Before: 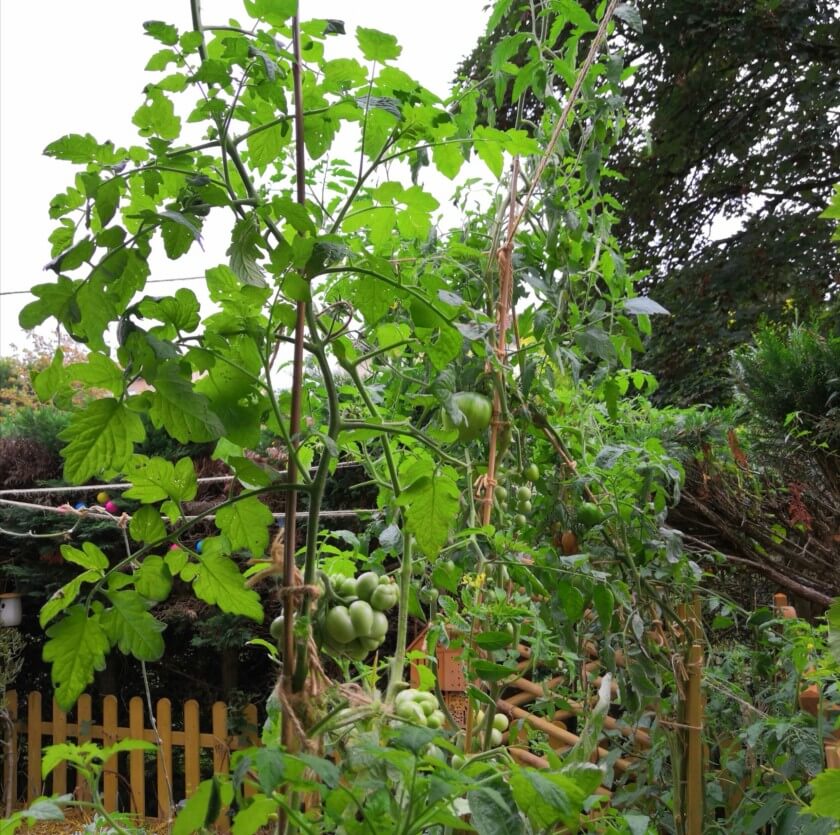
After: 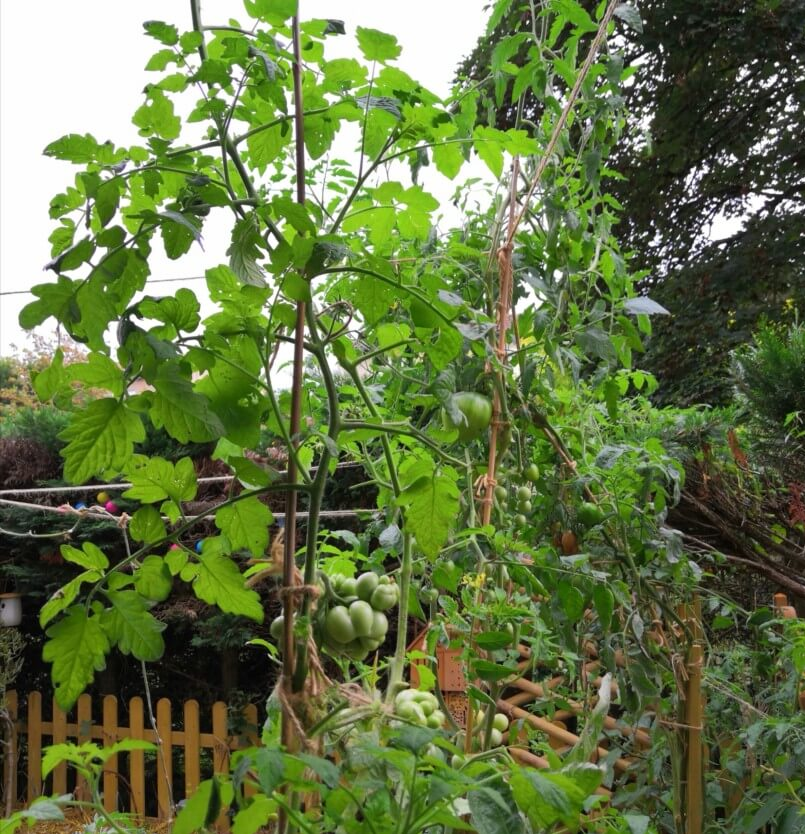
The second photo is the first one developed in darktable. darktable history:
crop: right 4.126%, bottom 0.031%
tone equalizer: on, module defaults
